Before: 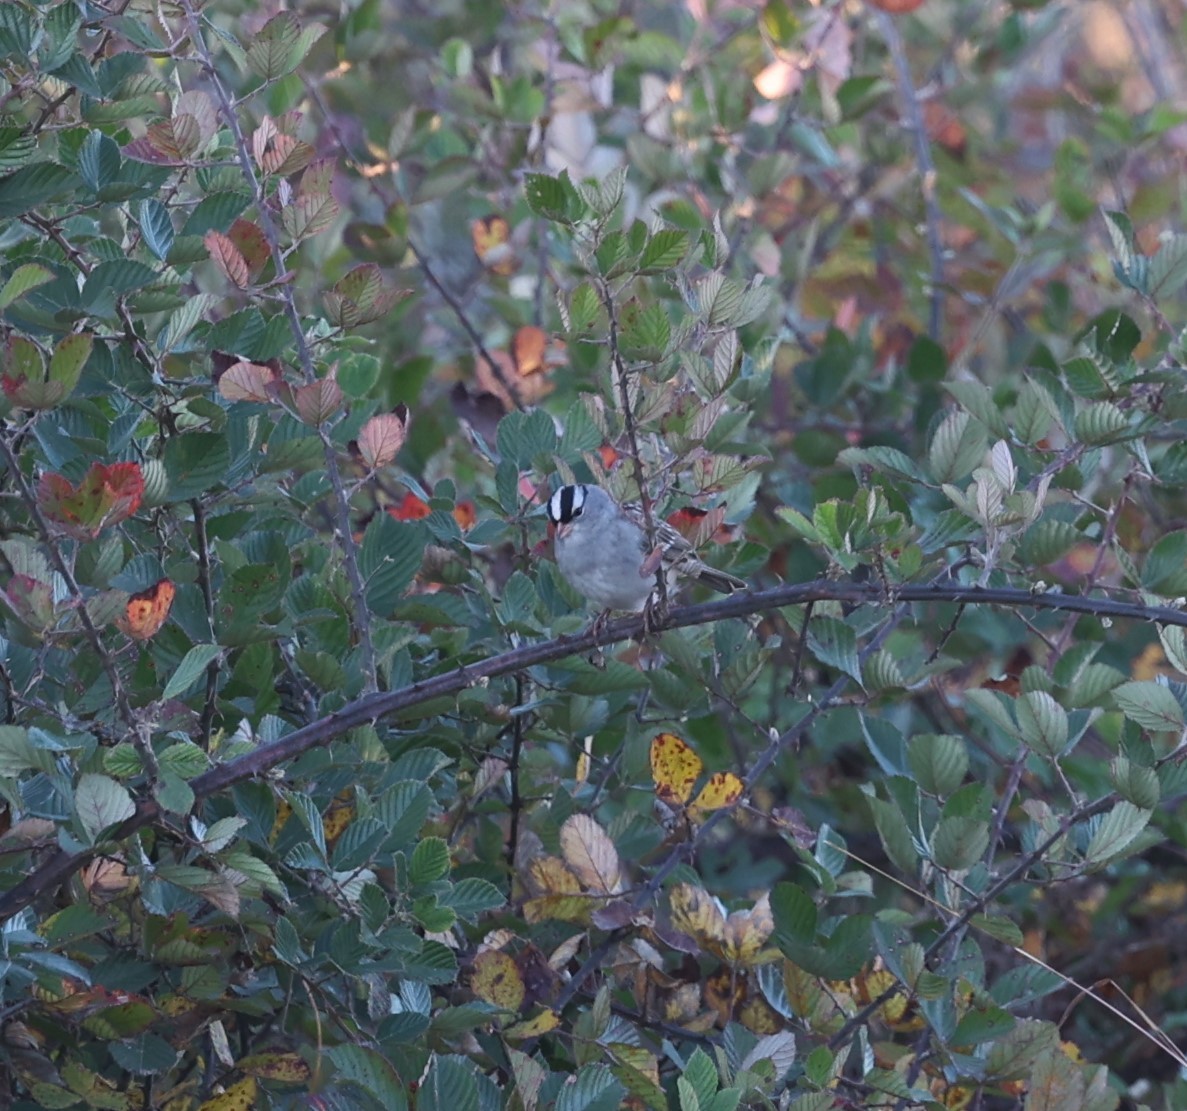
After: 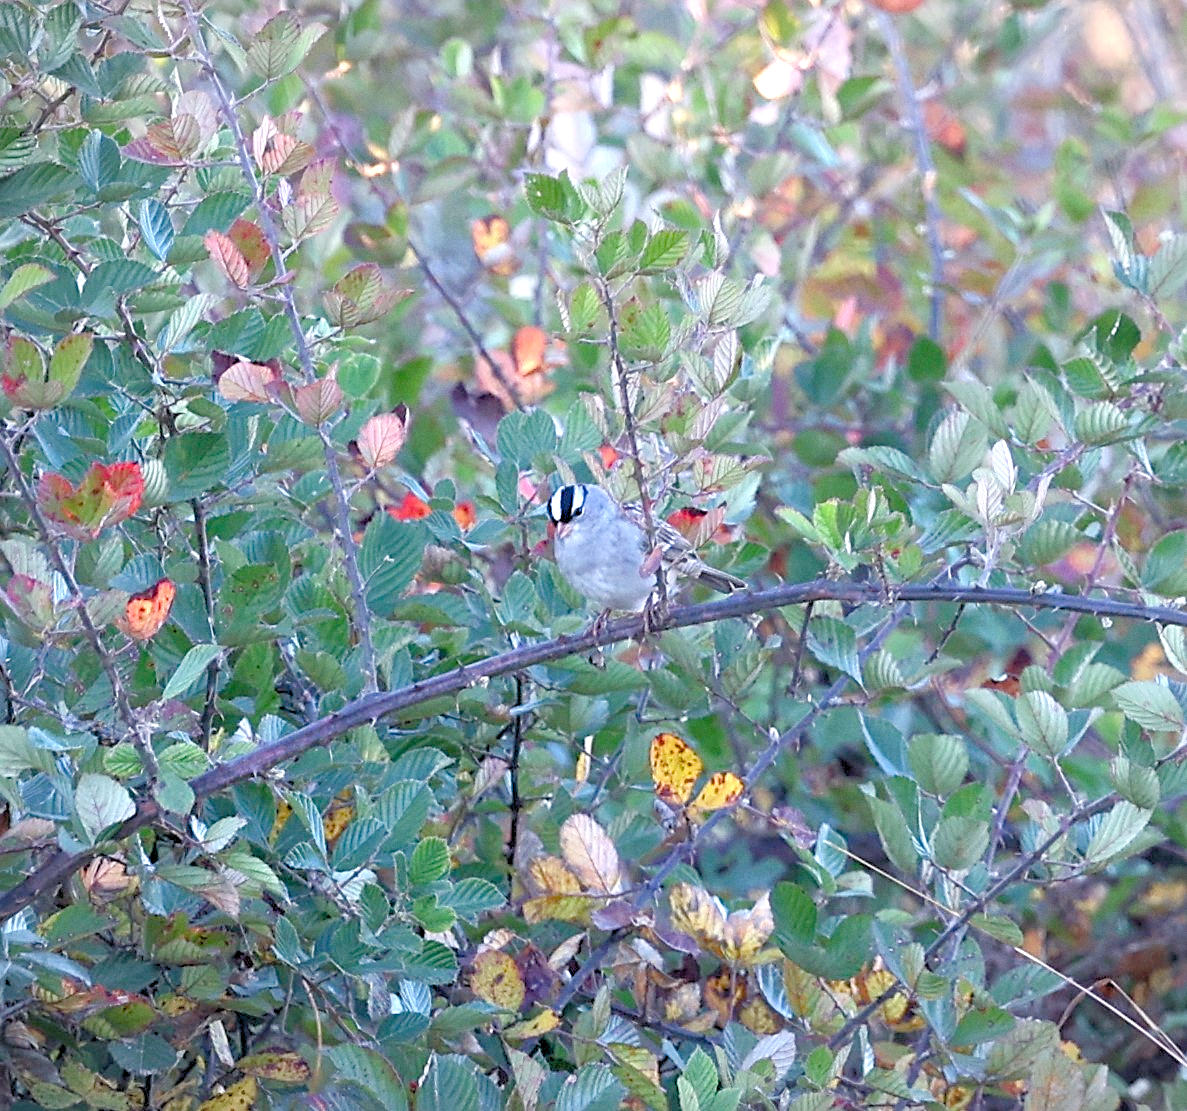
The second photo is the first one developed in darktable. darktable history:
exposure: black level correction 0.009, exposure 1.425 EV, compensate highlight preservation false
rgb levels: preserve colors sum RGB, levels [[0.038, 0.433, 0.934], [0, 0.5, 1], [0, 0.5, 1]]
sharpen: on, module defaults
color balance rgb: perceptual saturation grading › global saturation 20%, perceptual saturation grading › highlights -25%, perceptual saturation grading › shadows 25%
grain: coarseness 0.09 ISO, strength 16.61%
vignetting: fall-off start 85%, fall-off radius 80%, brightness -0.182, saturation -0.3, width/height ratio 1.219, dithering 8-bit output, unbound false
